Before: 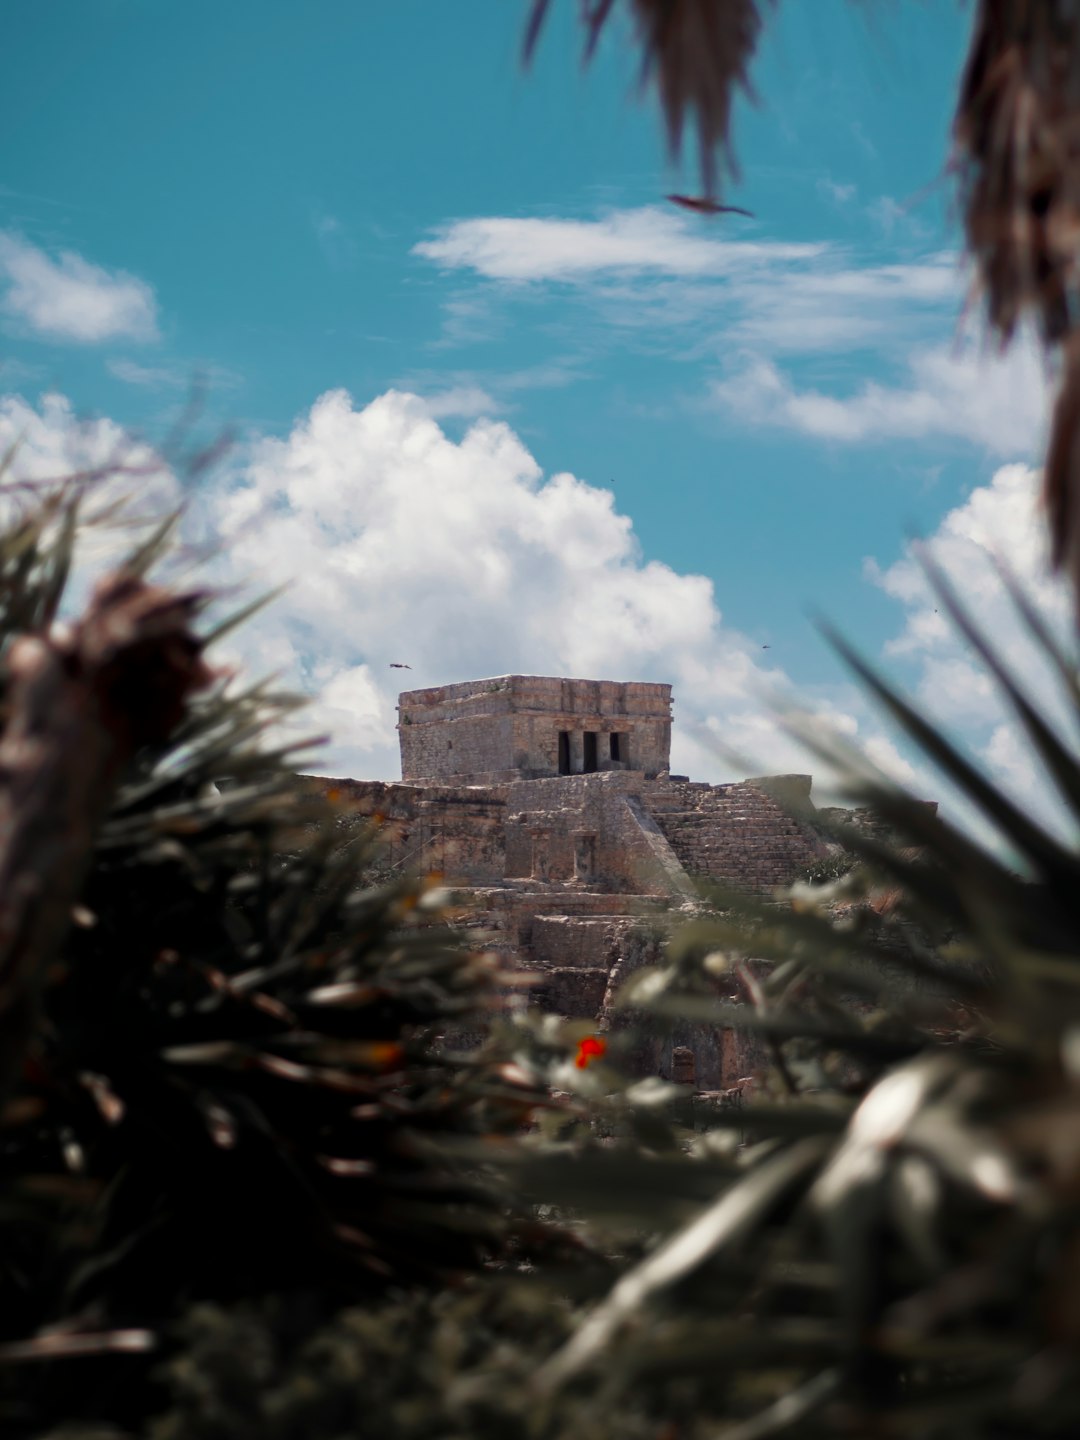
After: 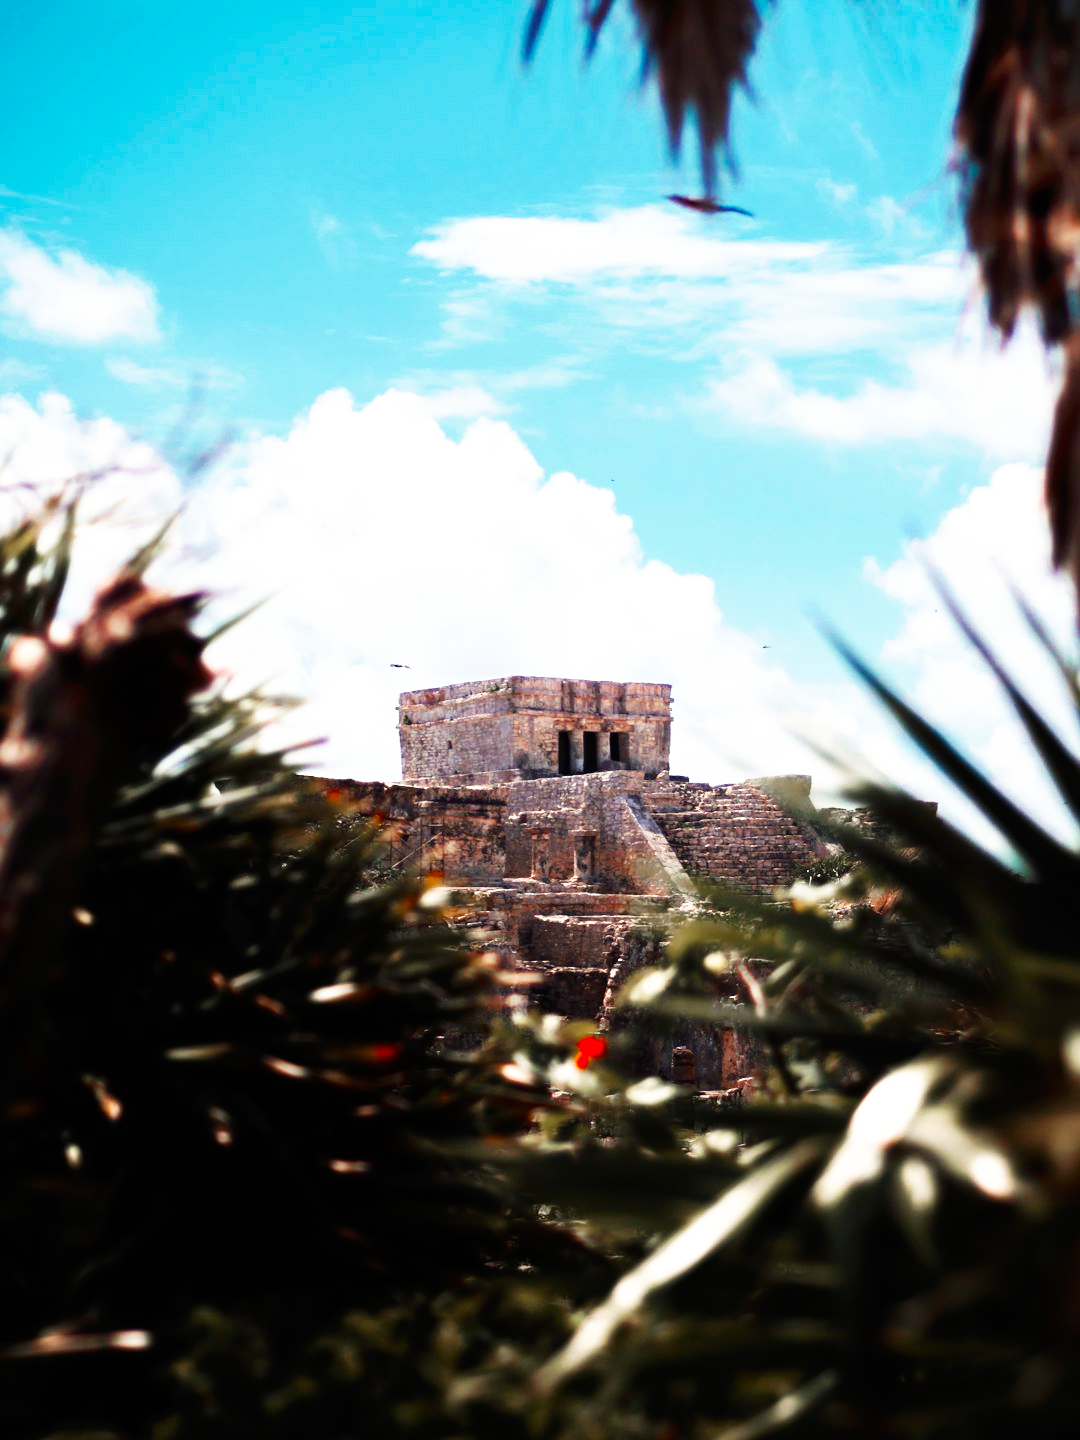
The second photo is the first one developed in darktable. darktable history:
base curve: curves: ch0 [(0, 0) (0.007, 0.004) (0.027, 0.03) (0.046, 0.07) (0.207, 0.54) (0.442, 0.872) (0.673, 0.972) (1, 1)], preserve colors none
tone equalizer: -8 EV -0.75 EV, -7 EV -0.7 EV, -6 EV -0.6 EV, -5 EV -0.4 EV, -3 EV 0.4 EV, -2 EV 0.6 EV, -1 EV 0.7 EV, +0 EV 0.75 EV, edges refinement/feathering 500, mask exposure compensation -1.57 EV, preserve details no
color zones: curves: ch0 [(0, 0.613) (0.01, 0.613) (0.245, 0.448) (0.498, 0.529) (0.642, 0.665) (0.879, 0.777) (0.99, 0.613)]; ch1 [(0, 0) (0.143, 0) (0.286, 0) (0.429, 0) (0.571, 0) (0.714, 0) (0.857, 0)], mix -131.09%
